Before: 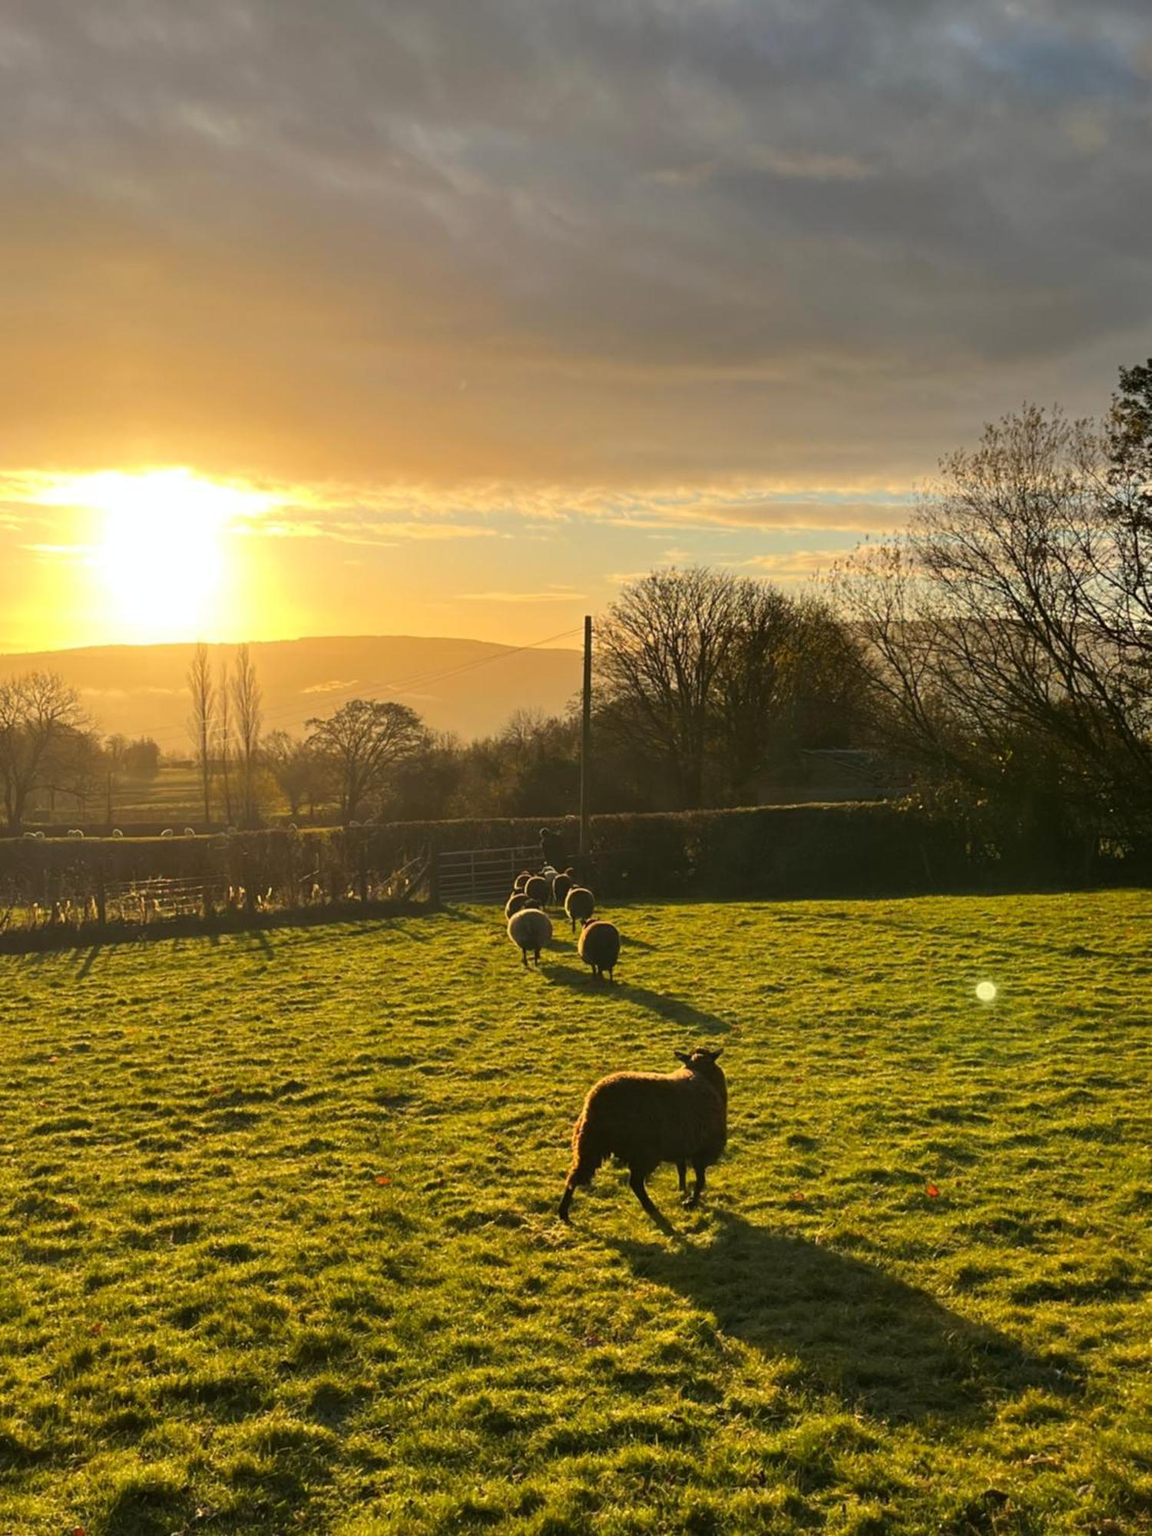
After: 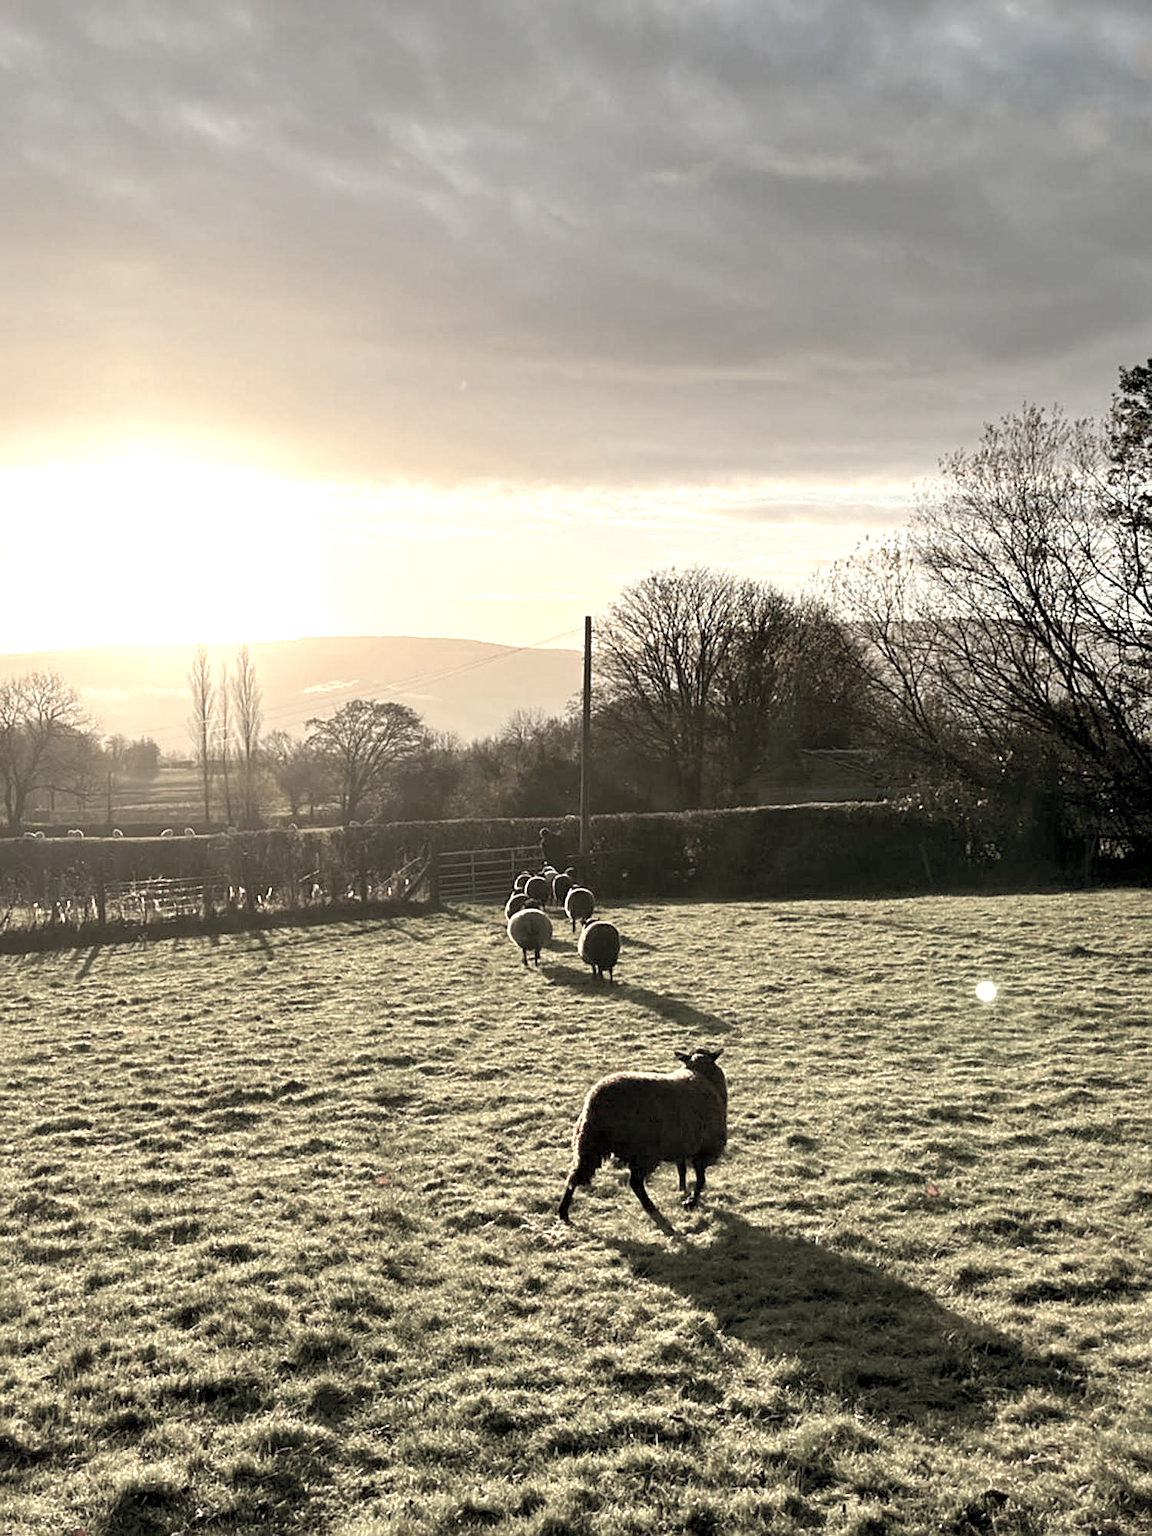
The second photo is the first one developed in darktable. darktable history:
color correction: highlights b* 0.025, saturation 0.253
color balance rgb: linear chroma grading › global chroma 8.787%, perceptual saturation grading › global saturation 1.858%, perceptual saturation grading › highlights -1.267%, perceptual saturation grading › mid-tones 4.032%, perceptual saturation grading › shadows 7.422%, perceptual brilliance grading › global brilliance 1.903%, perceptual brilliance grading › highlights -3.932%
exposure: black level correction 0.008, exposure 0.967 EV, compensate exposure bias true, compensate highlight preservation false
sharpen: on, module defaults
